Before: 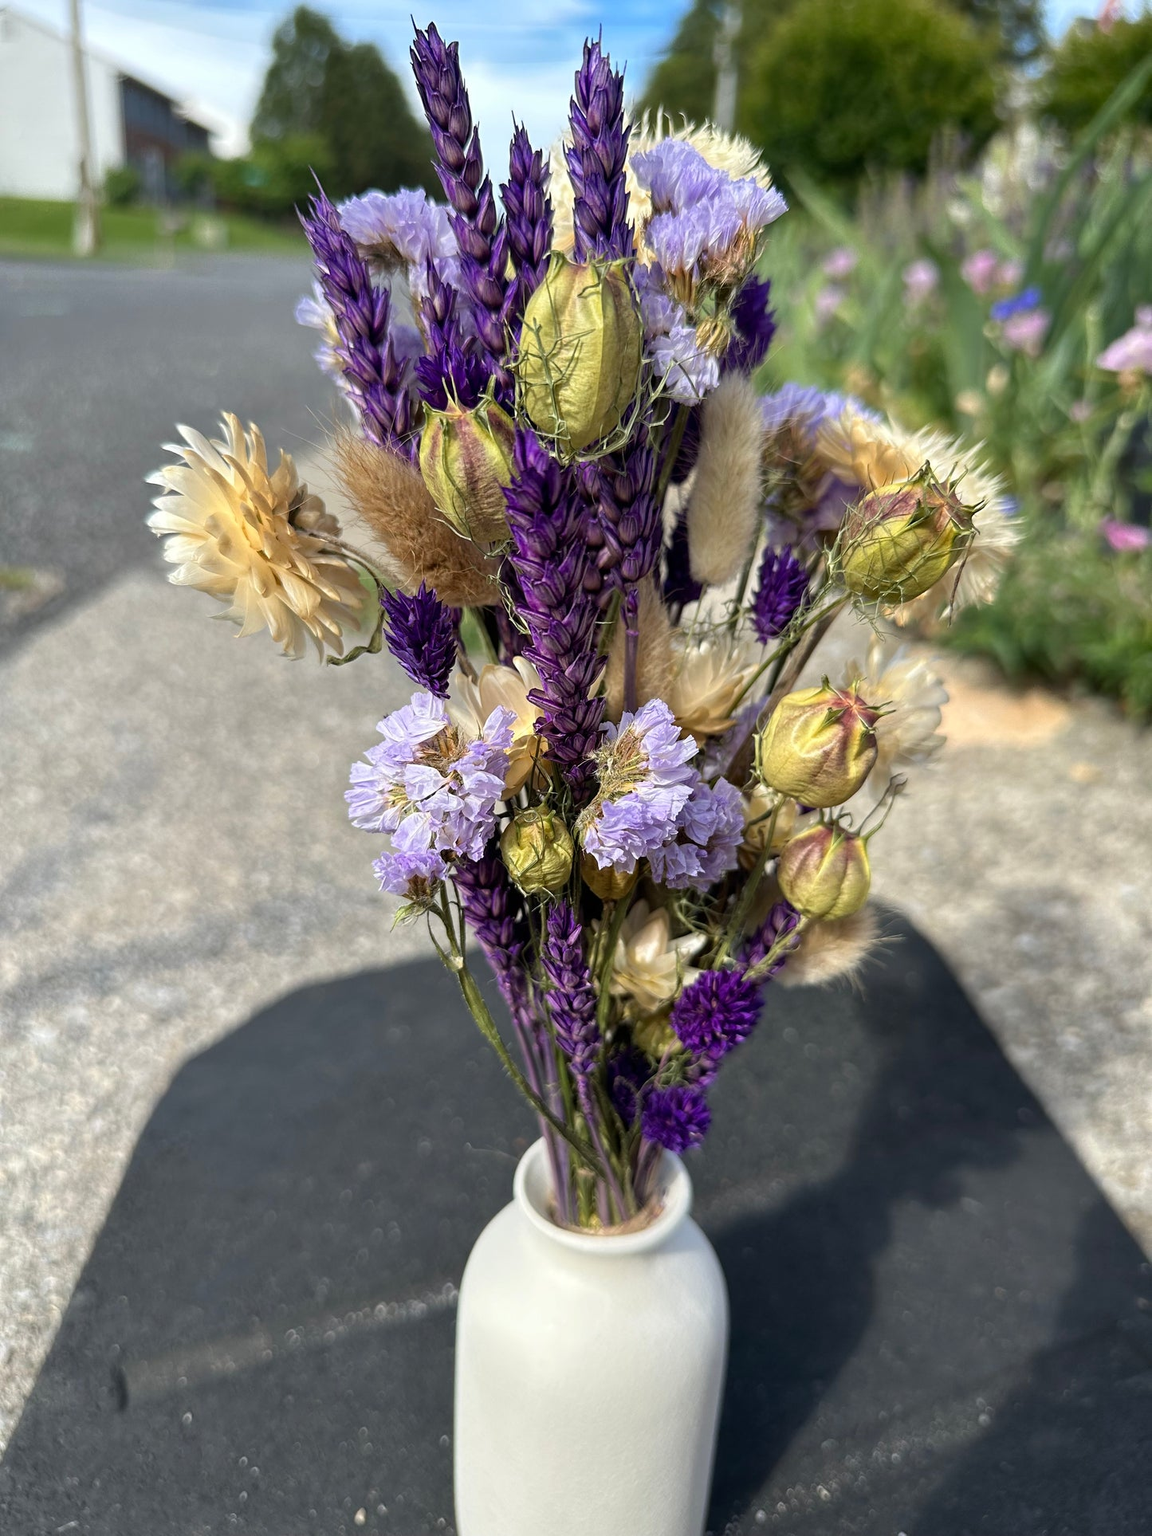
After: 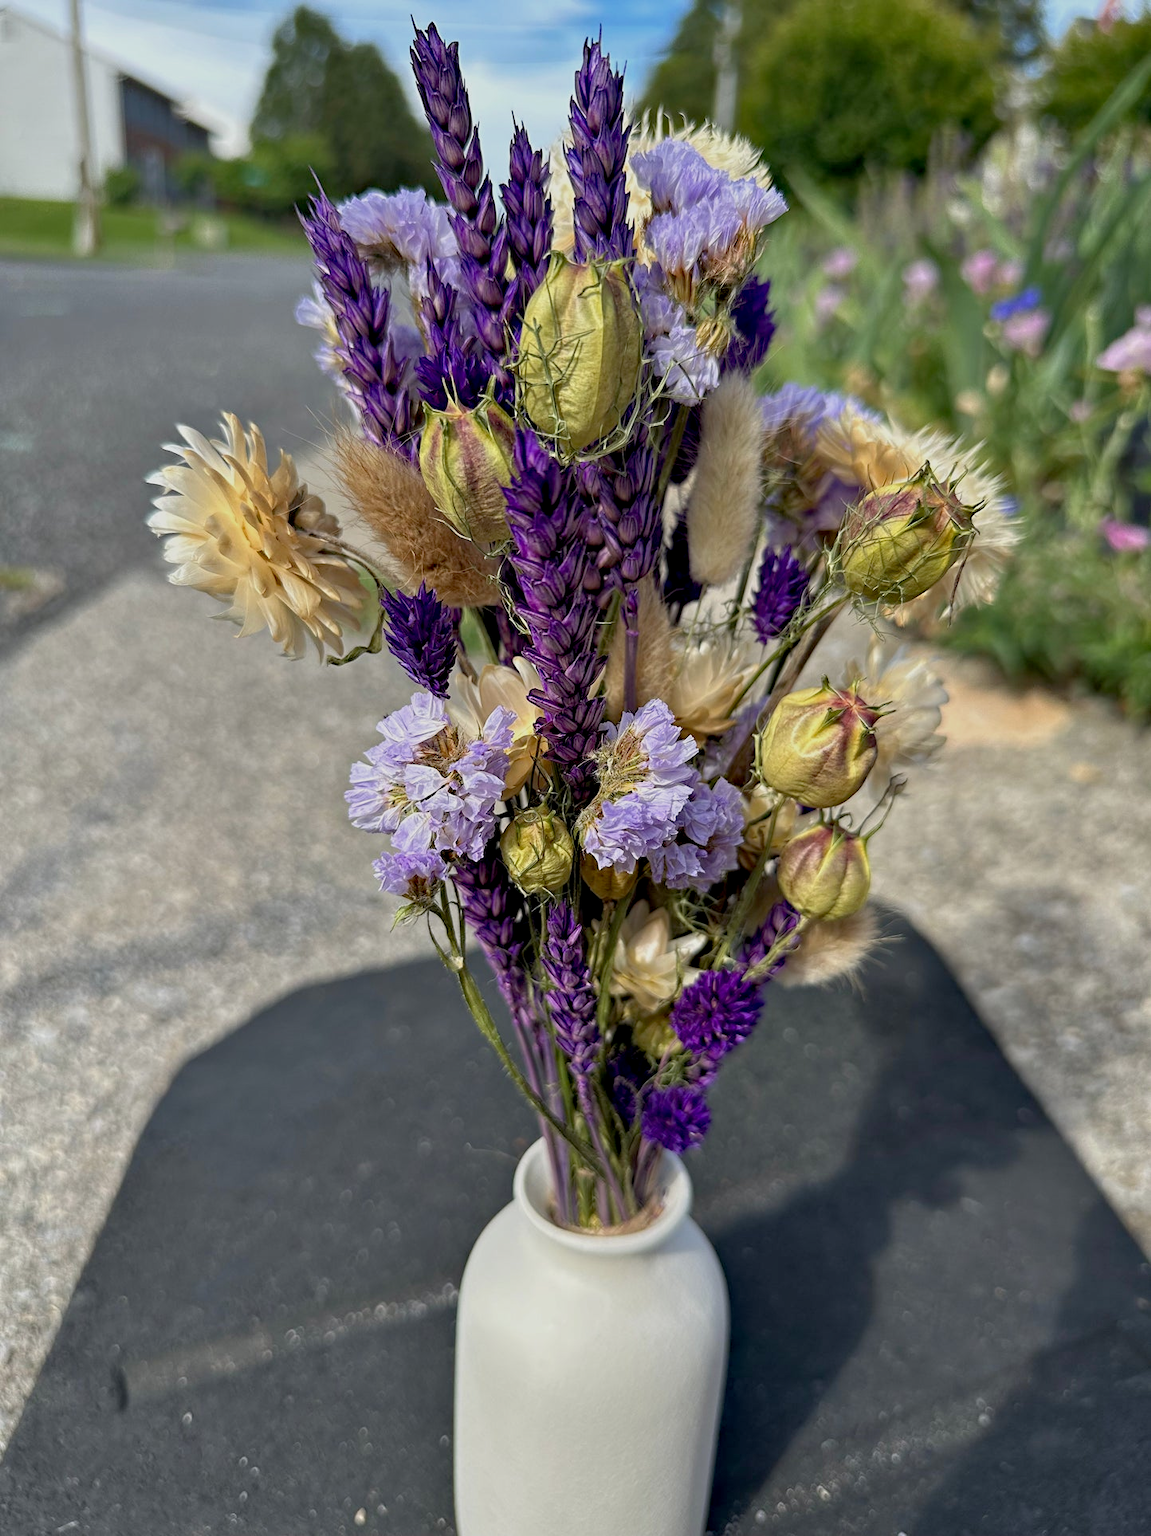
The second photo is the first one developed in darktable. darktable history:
diffuse or sharpen: iterations 16, radius span 384, edge sensitivity 1, edge threshold 1, 1st order anisotropy -250%, 4th order anisotropy -250%, 1st order speed -50%, 4th order speed -50%, central radius 512
diffuse or sharpen "1": iterations 16, radius span 1, edge sensitivity 4, edge threshold -0.25, 1st order anisotropy 200%, 3rd order anisotropy 200%, 1st order speed 6%, 3rd order speed 6%, central radius 2
diffuse or sharpen "2": iterations 32, radius span 16, edge sensitivity 3, edge threshold 1, 1st order anisotropy 100%, 3rd order anisotropy 100%, 1st order speed -25%, 2nd order speed 12.5%, 3rd order speed -50%
tone equalizer: -8 EV 0.25 EV, -7 EV 0.417 EV, -6 EV 0.417 EV, -5 EV 0.25 EV, -3 EV -0.25 EV, -2 EV -0.417 EV, -1 EV -0.417 EV, +0 EV -0.25 EV, mask exposure compensation -1.57 EV
tone equalizer "1": -8 EV -0.75 EV, -7 EV -0.7 EV, -6 EV -0.6 EV, -5 EV -0.4 EV, -3 EV 0.4 EV, -2 EV 0.6 EV, -1 EV 0.7 EV, +0 EV 0.75 EV, edges refinement/feathering 500, mask exposure compensation -1.57 EV, preserve details no
